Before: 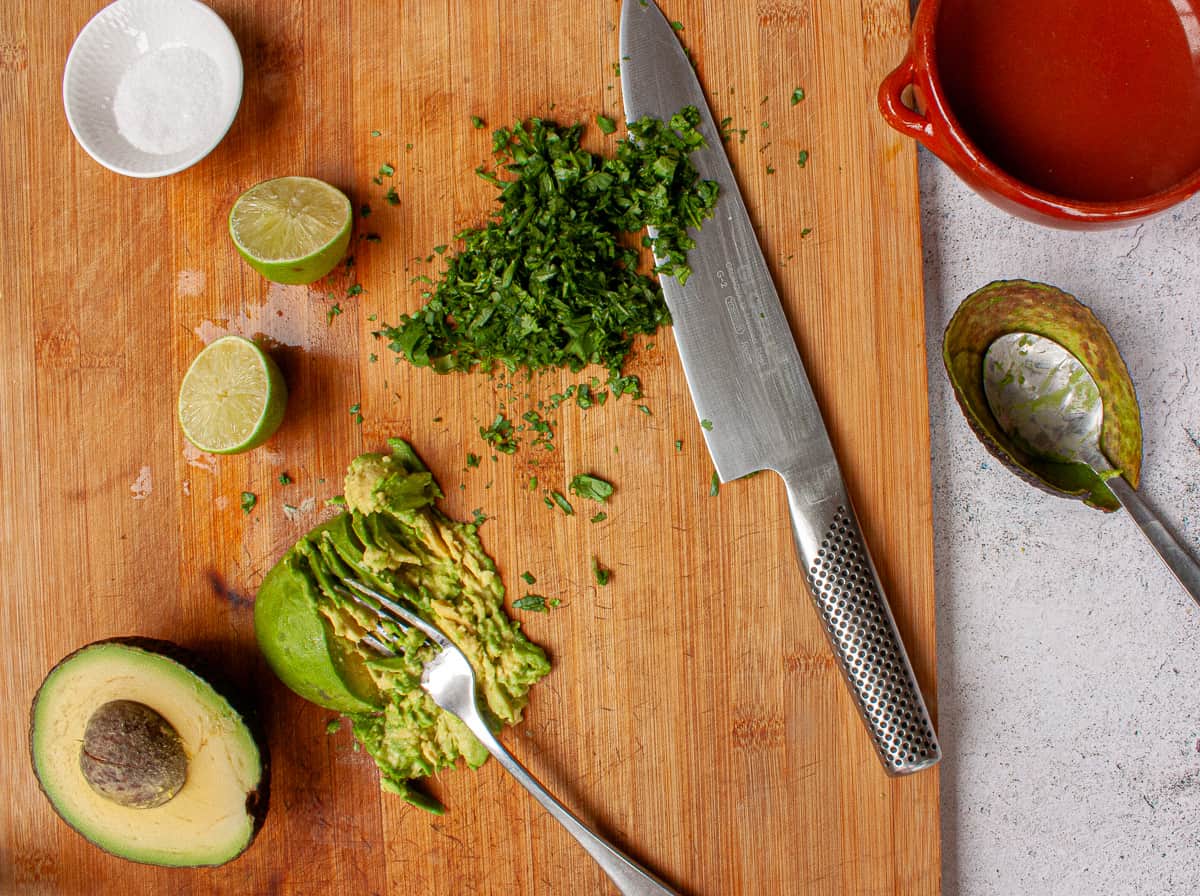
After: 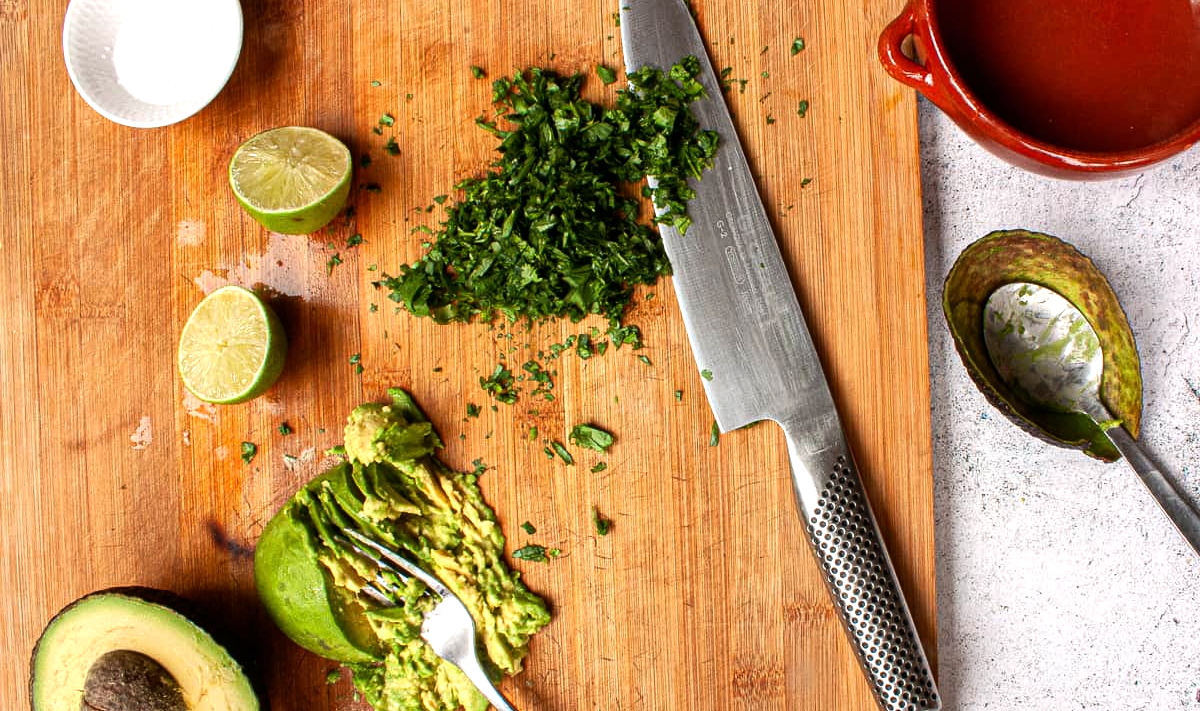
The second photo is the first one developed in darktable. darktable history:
tone equalizer: -8 EV -0.75 EV, -7 EV -0.7 EV, -6 EV -0.6 EV, -5 EV -0.4 EV, -3 EV 0.4 EV, -2 EV 0.6 EV, -1 EV 0.7 EV, +0 EV 0.75 EV, edges refinement/feathering 500, mask exposure compensation -1.57 EV, preserve details no
crop and rotate: top 5.667%, bottom 14.937%
